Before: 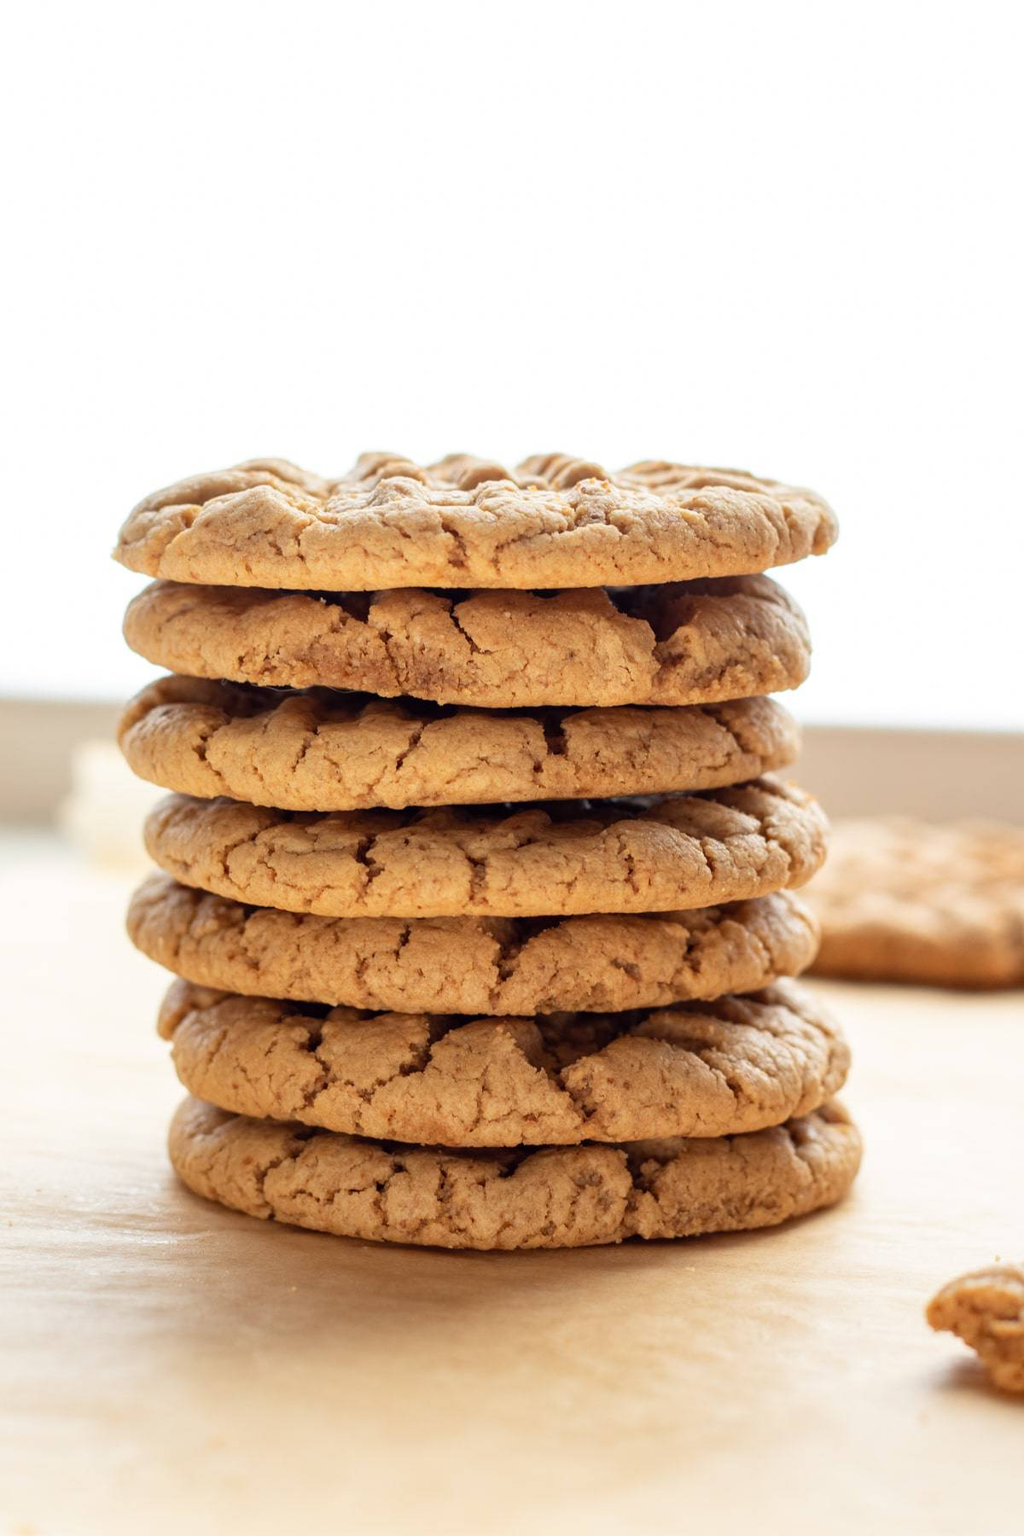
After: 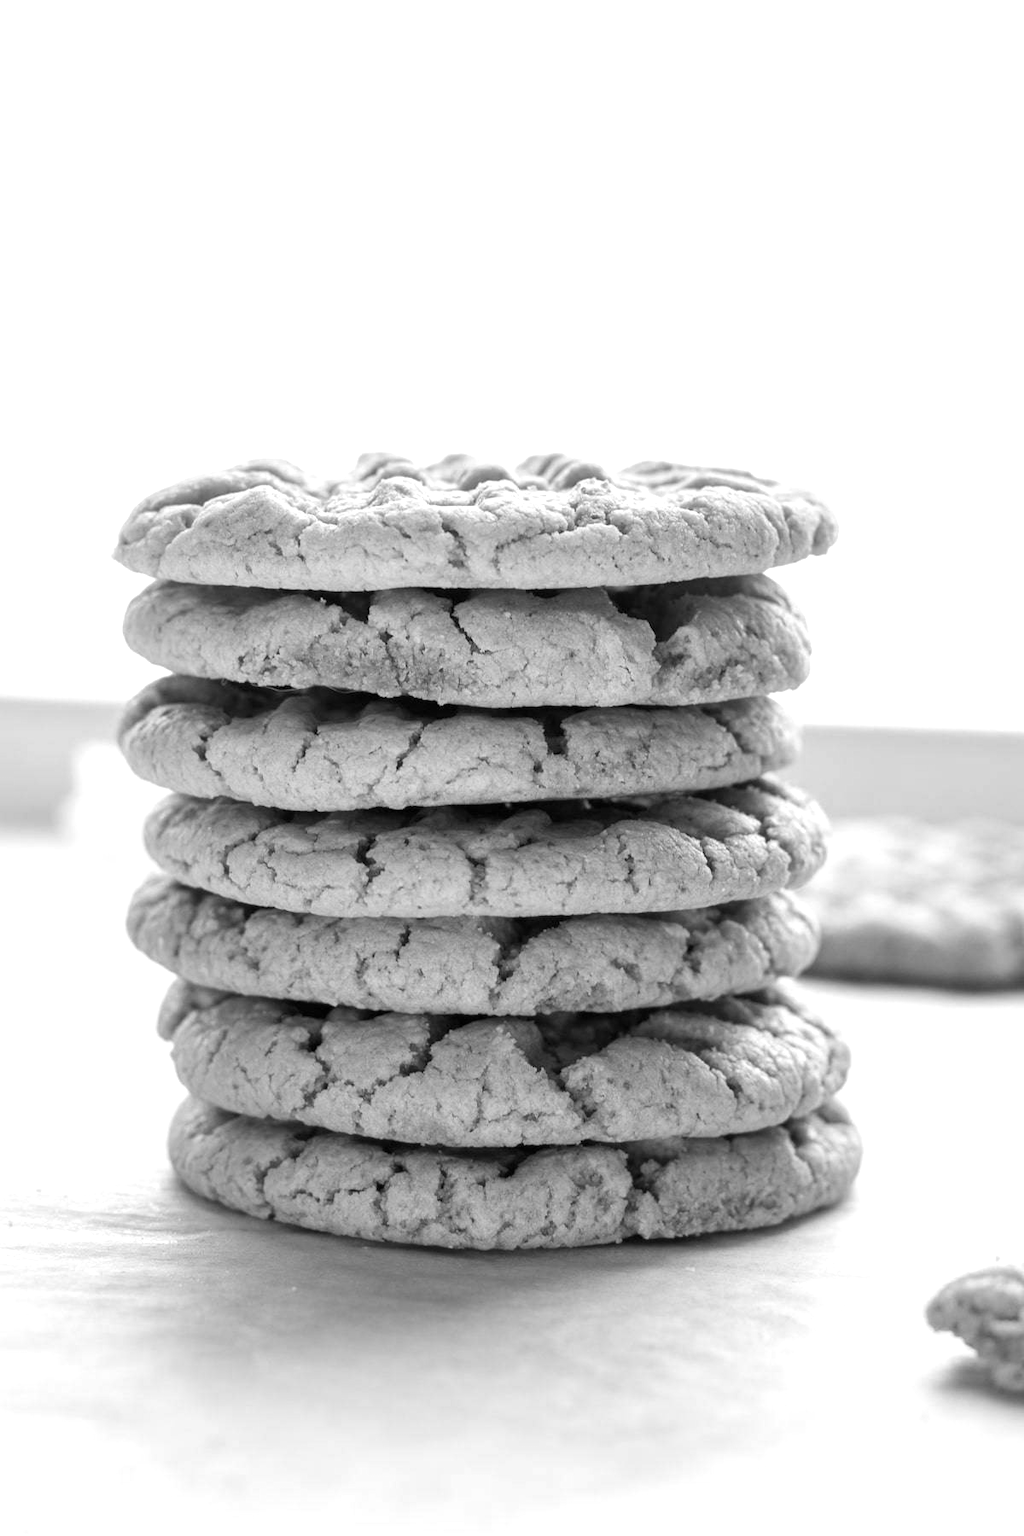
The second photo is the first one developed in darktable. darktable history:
tone equalizer: on, module defaults
color zones: curves: ch0 [(0, 0.613) (0.01, 0.613) (0.245, 0.448) (0.498, 0.529) (0.642, 0.665) (0.879, 0.777) (0.99, 0.613)]; ch1 [(0, 0) (0.143, 0) (0.286, 0) (0.429, 0) (0.571, 0) (0.714, 0) (0.857, 0)]
exposure: exposure 0.441 EV, compensate highlight preservation false
